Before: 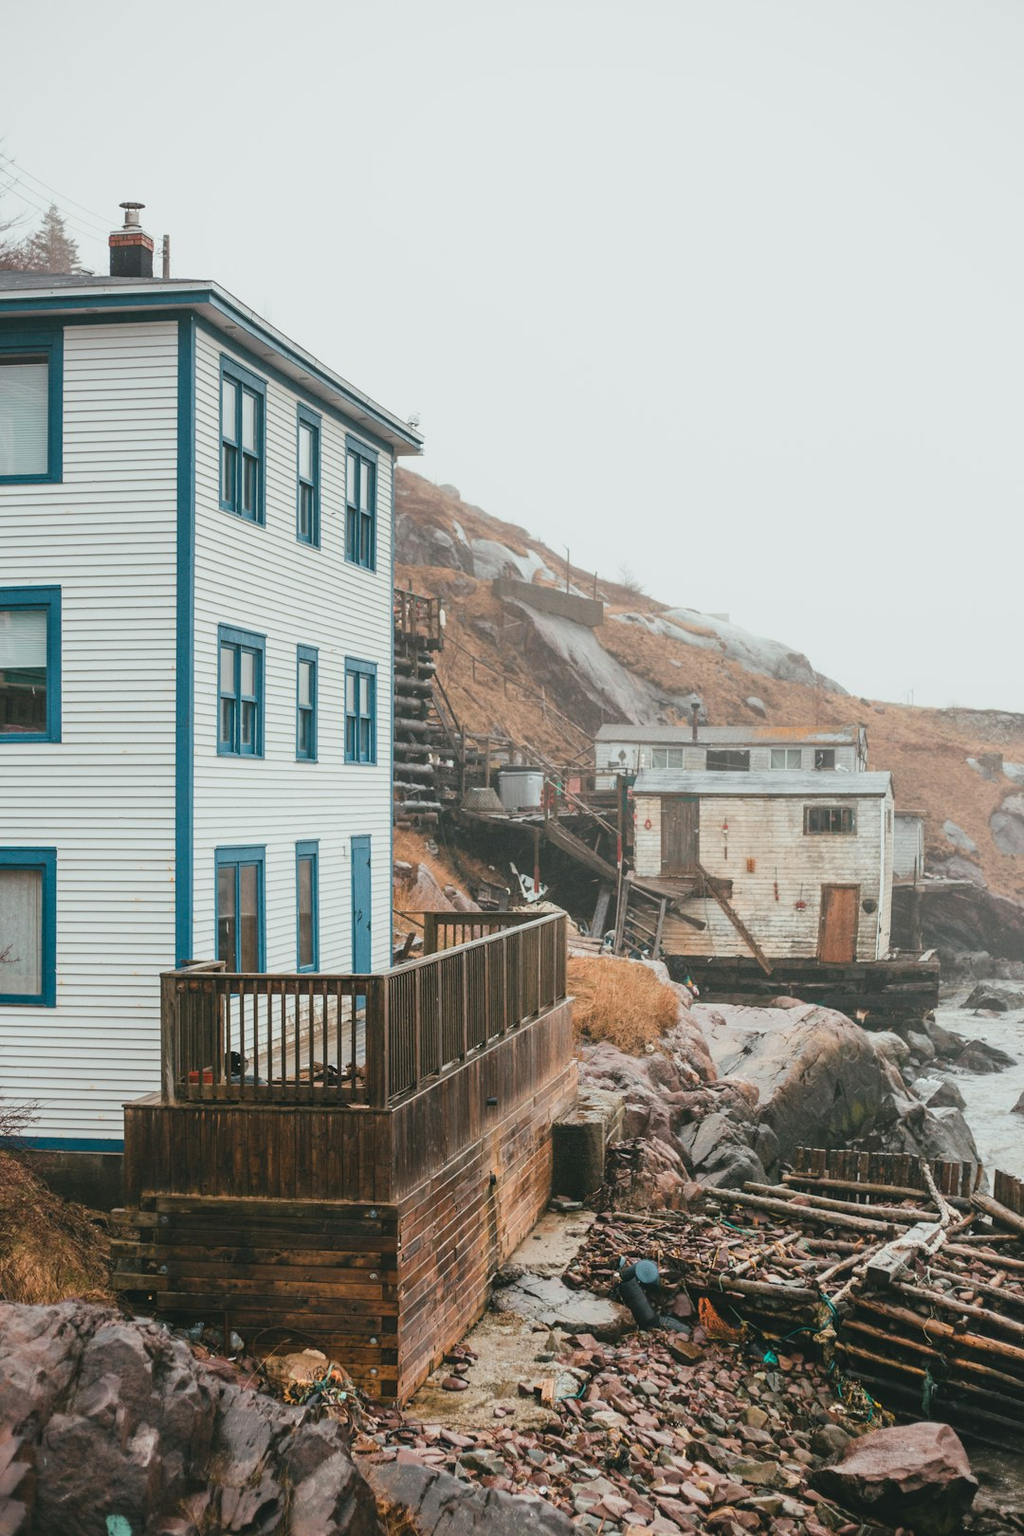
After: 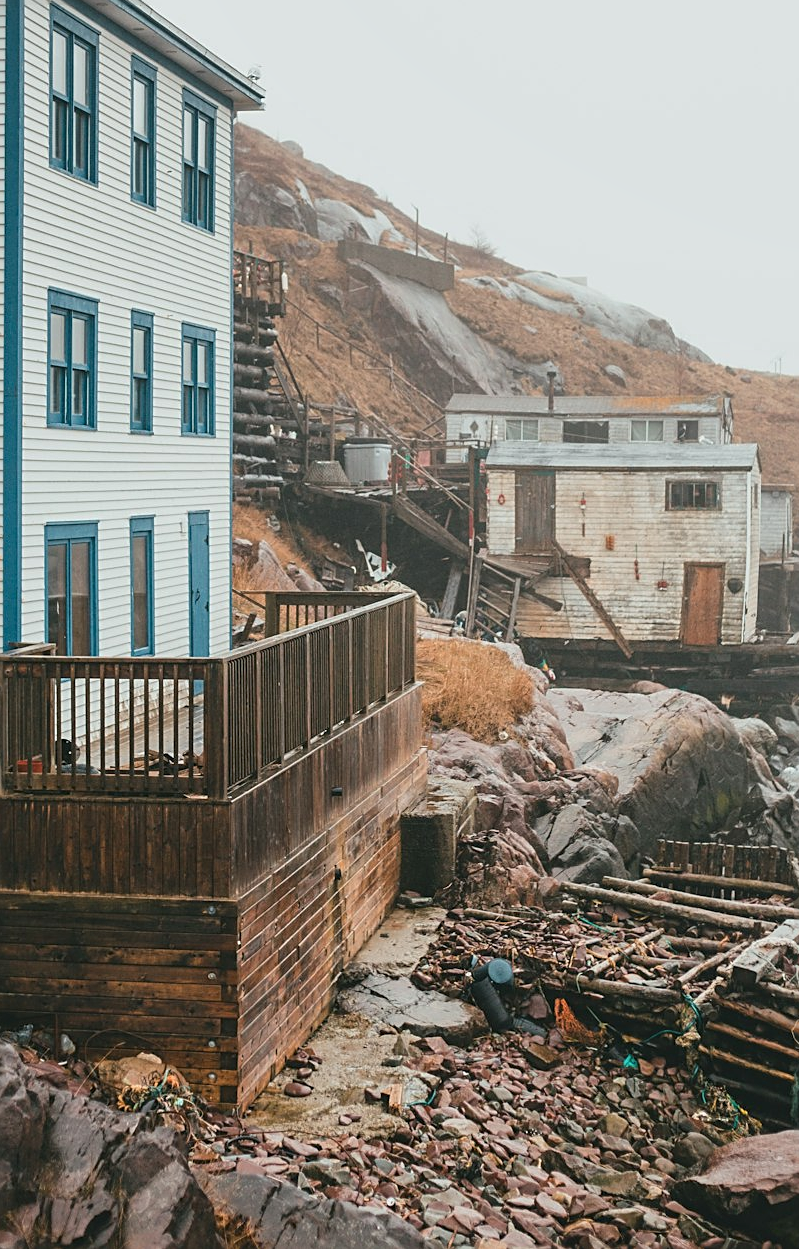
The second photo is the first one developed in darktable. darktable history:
sharpen: on, module defaults
crop: left 16.871%, top 22.857%, right 9.116%
shadows and highlights: shadows 20.55, highlights -20.99, soften with gaussian
